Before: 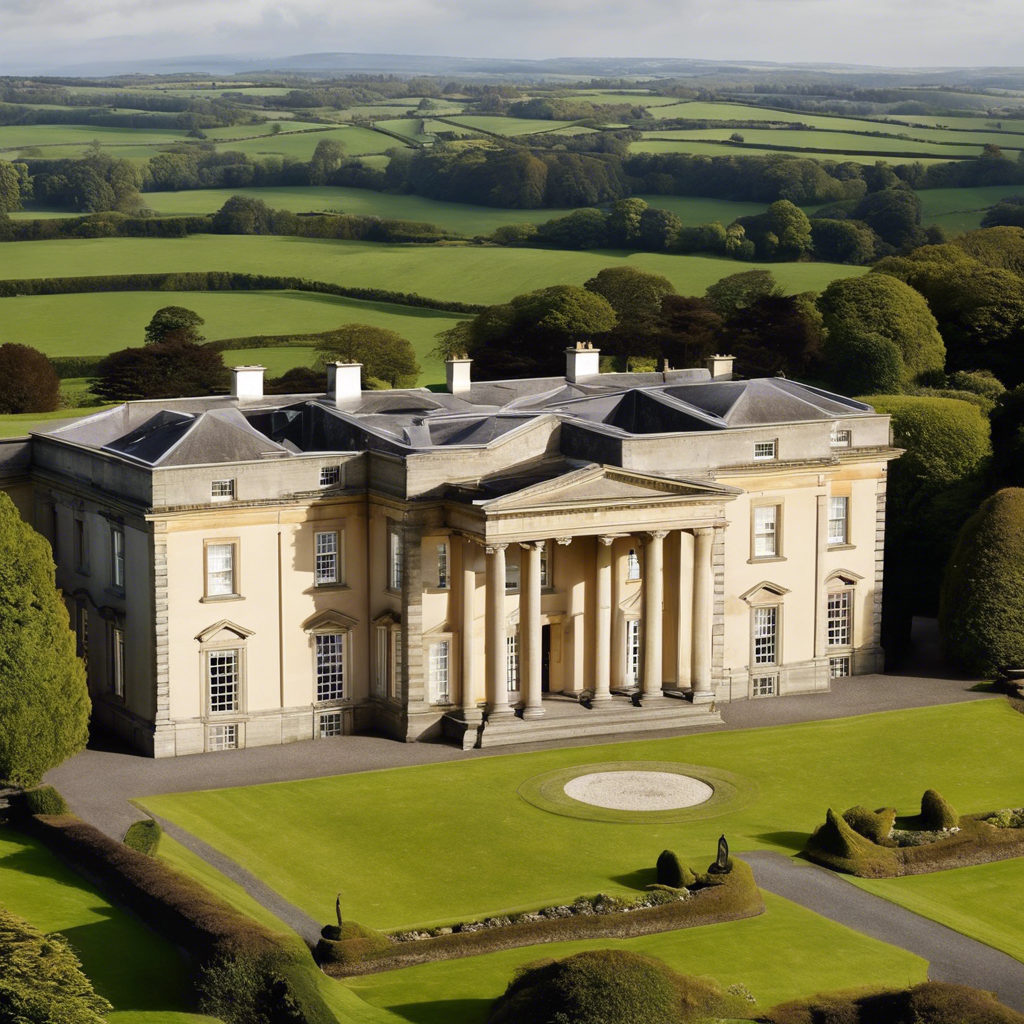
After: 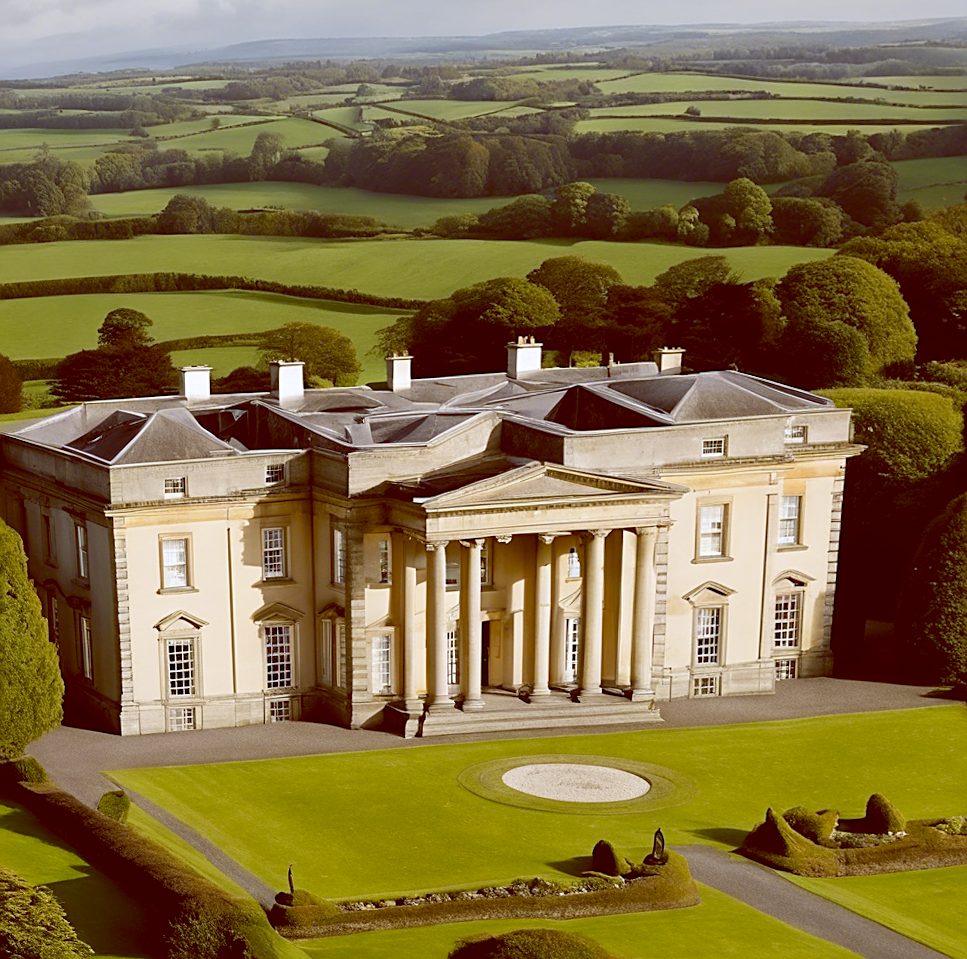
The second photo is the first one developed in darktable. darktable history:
rotate and perspective: rotation 0.062°, lens shift (vertical) 0.115, lens shift (horizontal) -0.133, crop left 0.047, crop right 0.94, crop top 0.061, crop bottom 0.94
color balance: lift [1, 1.011, 0.999, 0.989], gamma [1.109, 1.045, 1.039, 0.955], gain [0.917, 0.936, 0.952, 1.064], contrast 2.32%, contrast fulcrum 19%, output saturation 101%
sharpen: on, module defaults
